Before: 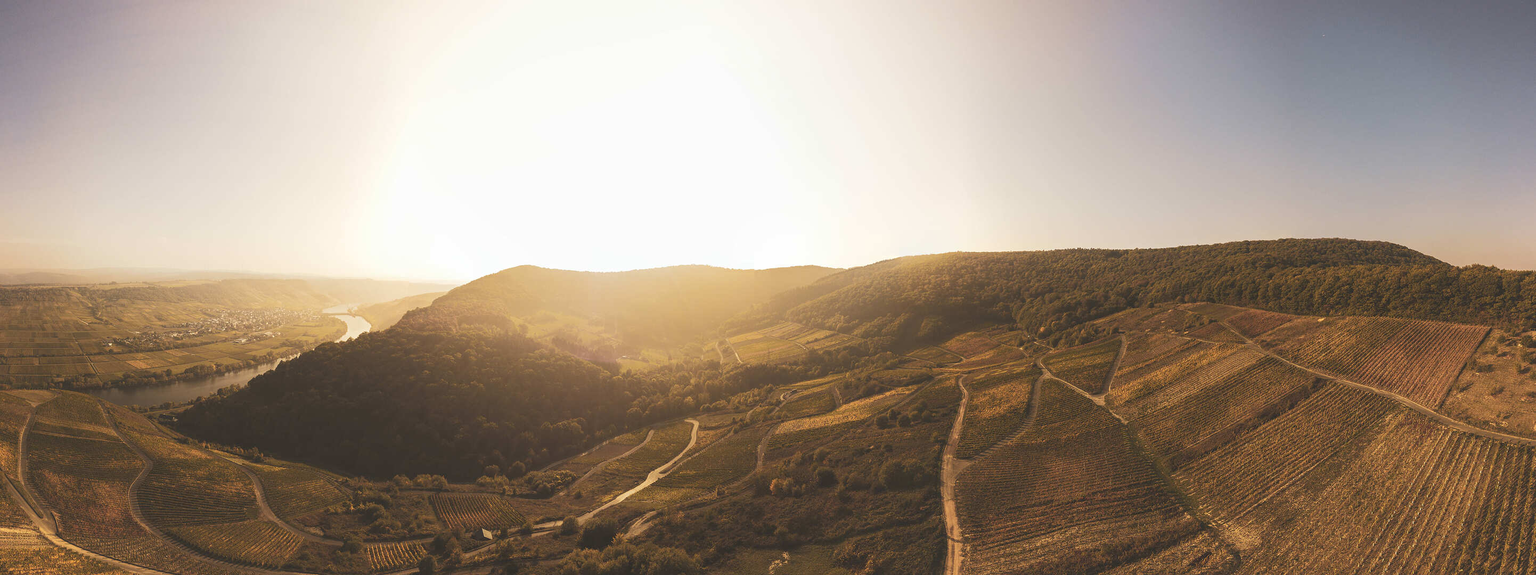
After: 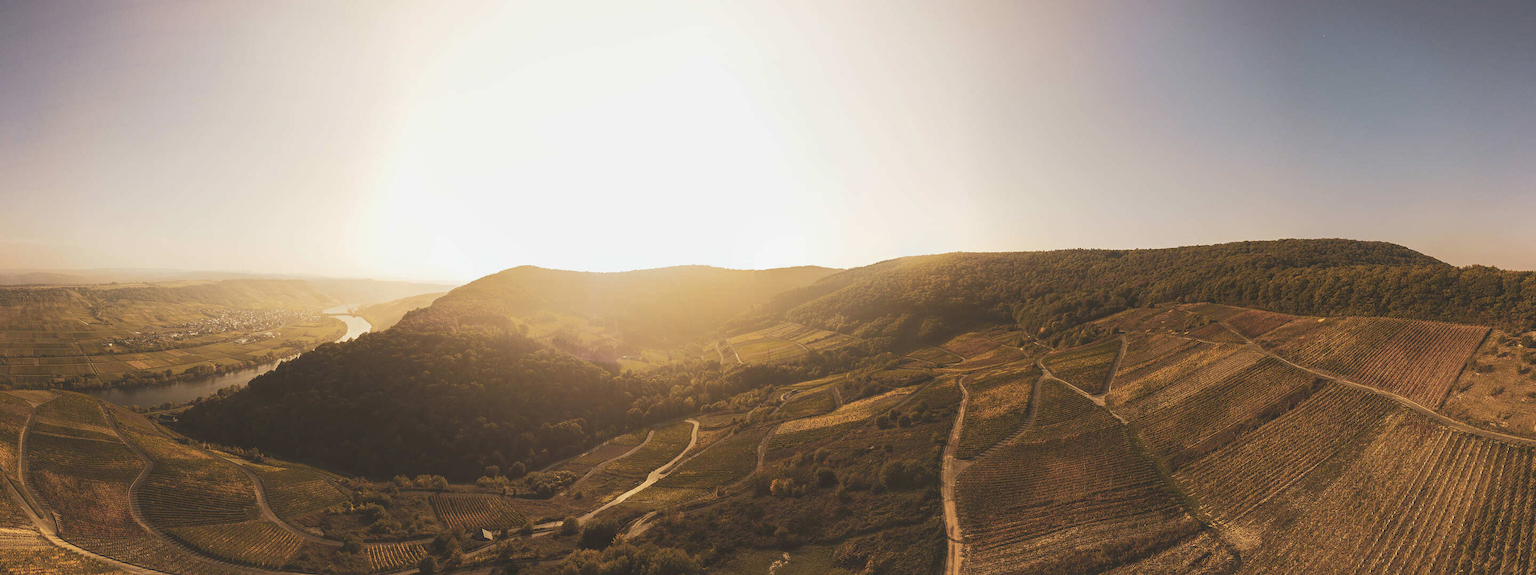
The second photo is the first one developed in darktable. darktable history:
exposure: black level correction 0.001, exposure -0.124 EV, compensate highlight preservation false
